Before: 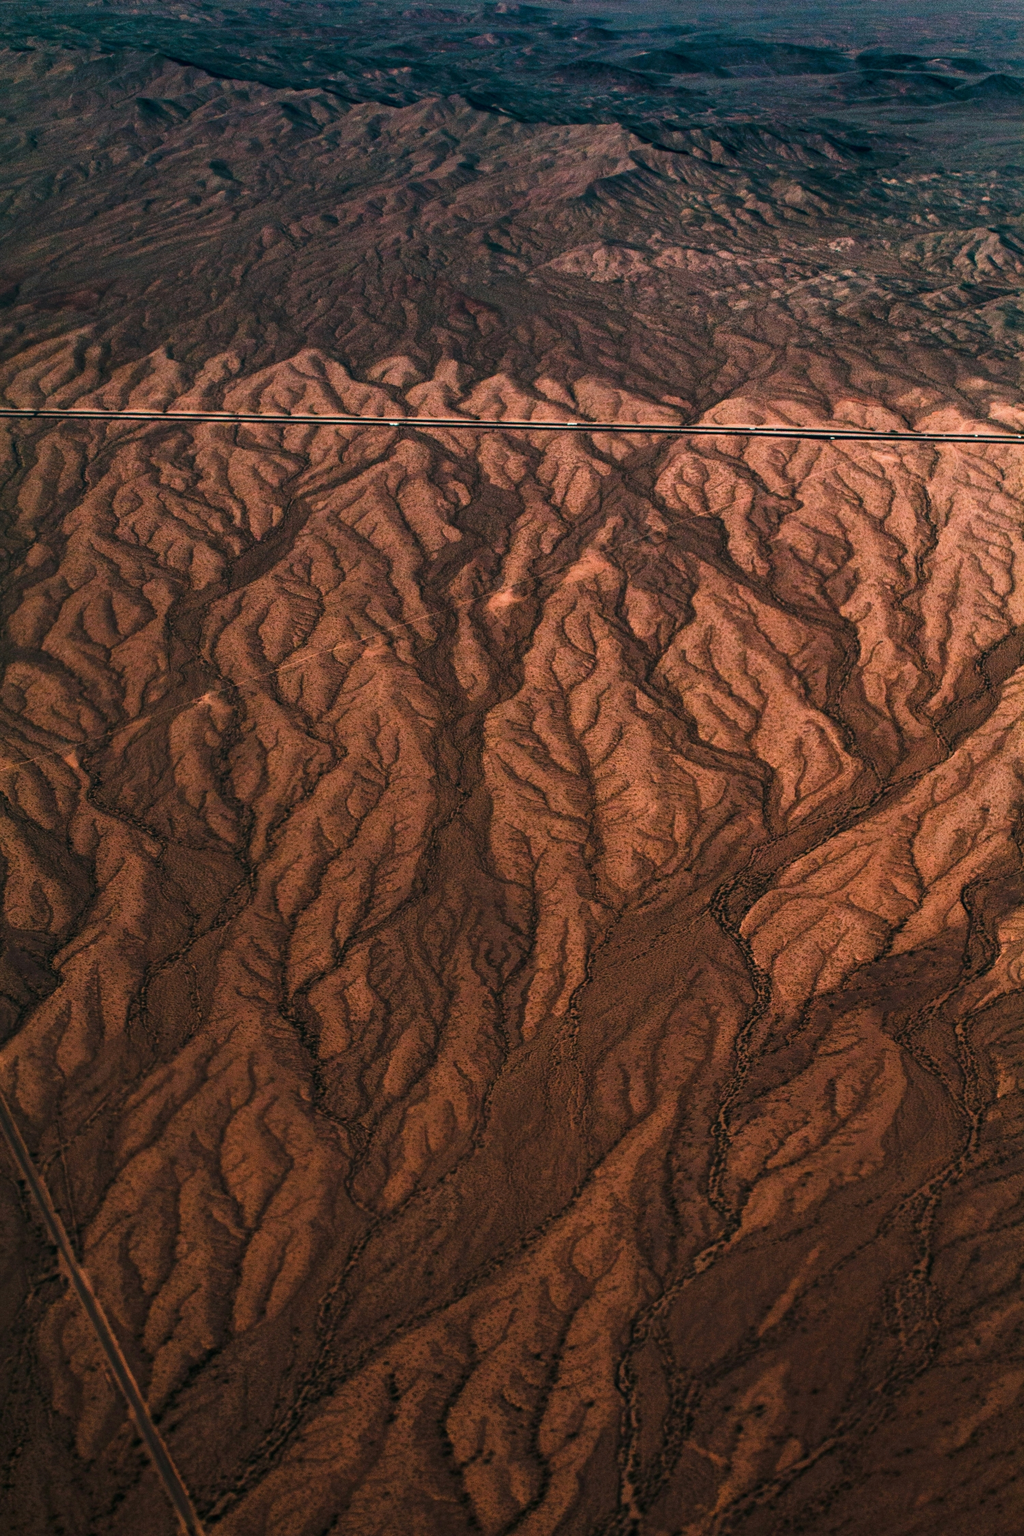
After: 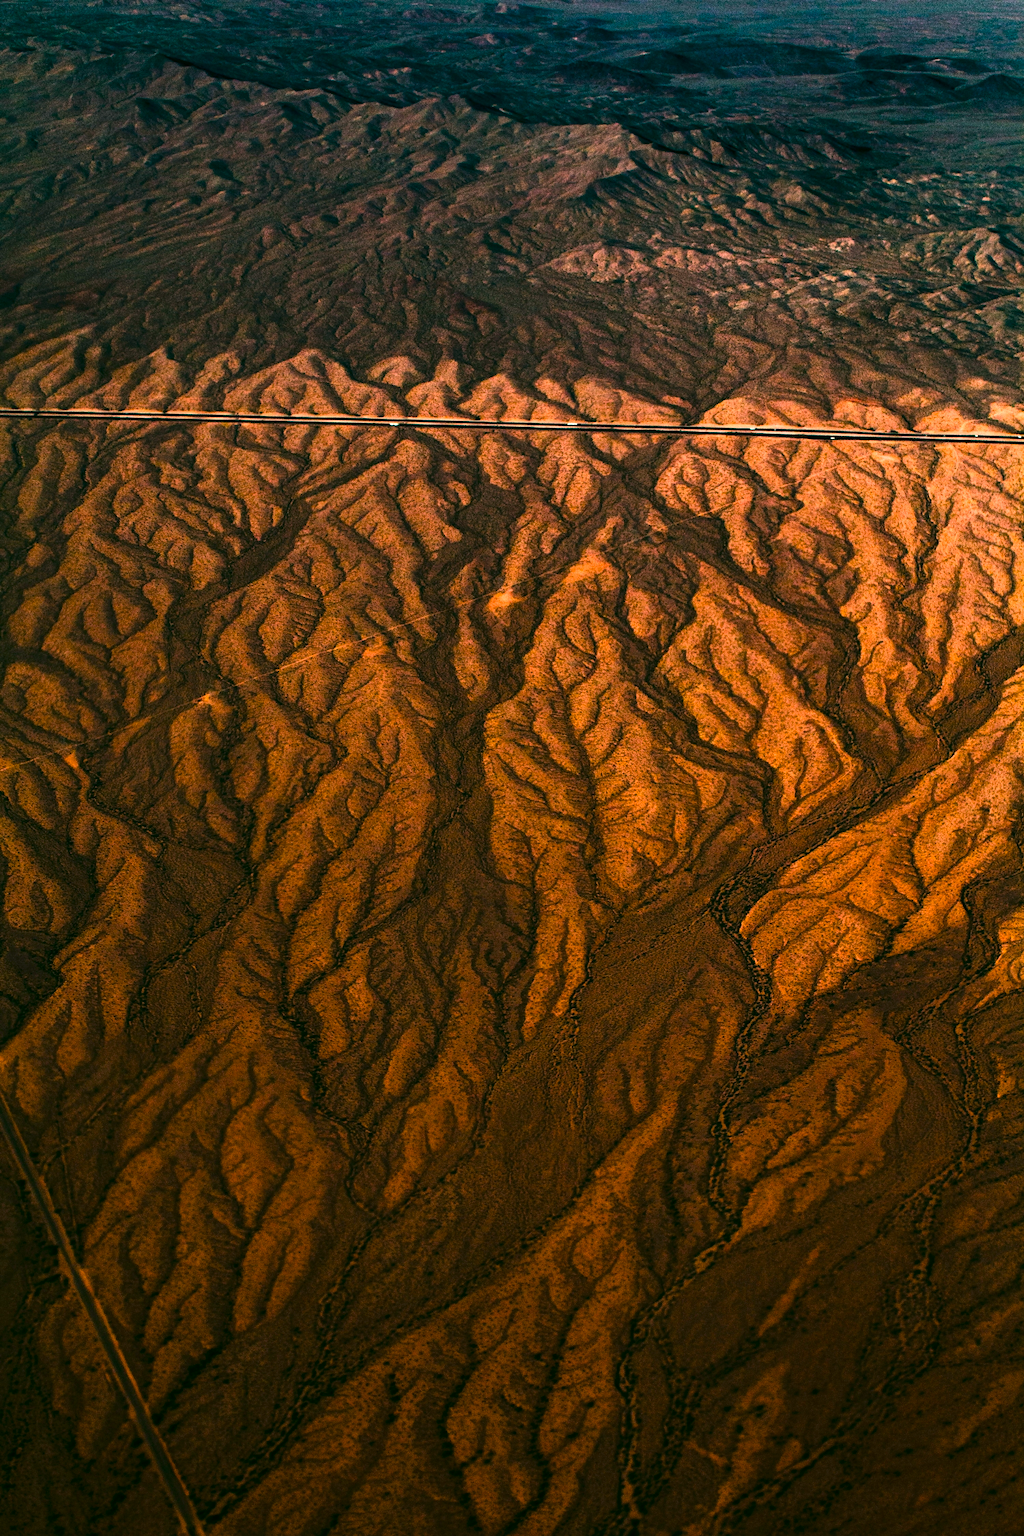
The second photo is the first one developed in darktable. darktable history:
tone equalizer: -8 EV -0.722 EV, -7 EV -0.705 EV, -6 EV -0.608 EV, -5 EV -0.389 EV, -3 EV 0.371 EV, -2 EV 0.6 EV, -1 EV 0.686 EV, +0 EV 0.774 EV, edges refinement/feathering 500, mask exposure compensation -1.57 EV, preserve details no
color correction: highlights a* 4.44, highlights b* 4.98, shadows a* -8.17, shadows b* 4.61
color balance rgb: perceptual saturation grading › global saturation 49.195%
exposure: compensate highlight preservation false
